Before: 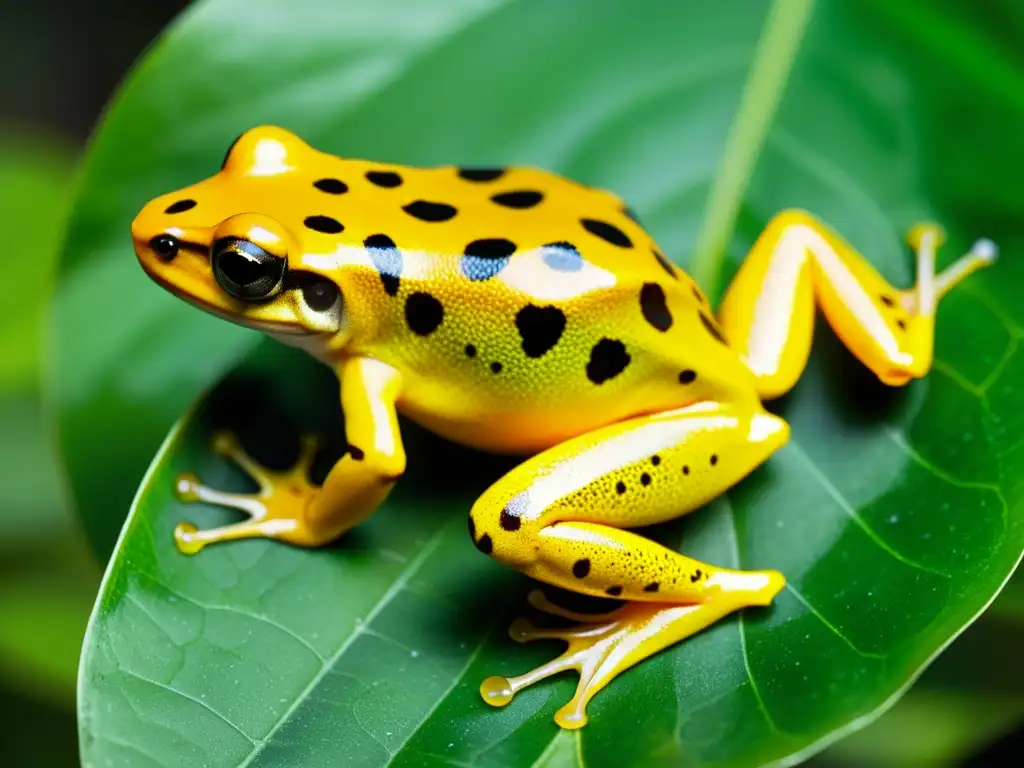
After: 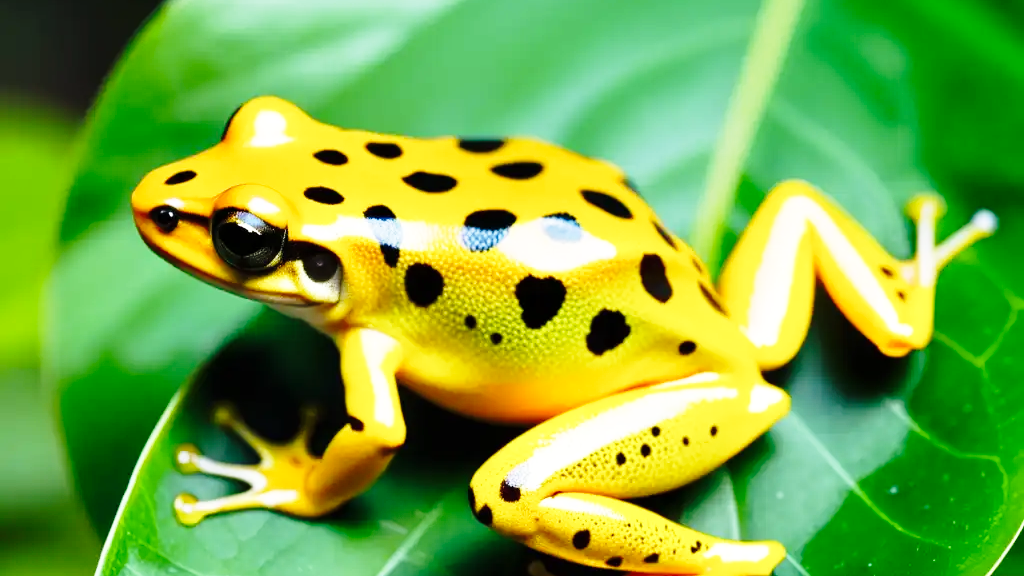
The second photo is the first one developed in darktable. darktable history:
crop: top 3.857%, bottom 21.132%
base curve: curves: ch0 [(0, 0) (0.028, 0.03) (0.121, 0.232) (0.46, 0.748) (0.859, 0.968) (1, 1)], preserve colors none
exposure: exposure -0.072 EV, compensate highlight preservation false
color balance rgb: shadows lift › luminance -10%, highlights gain › luminance 10%, saturation formula JzAzBz (2021)
